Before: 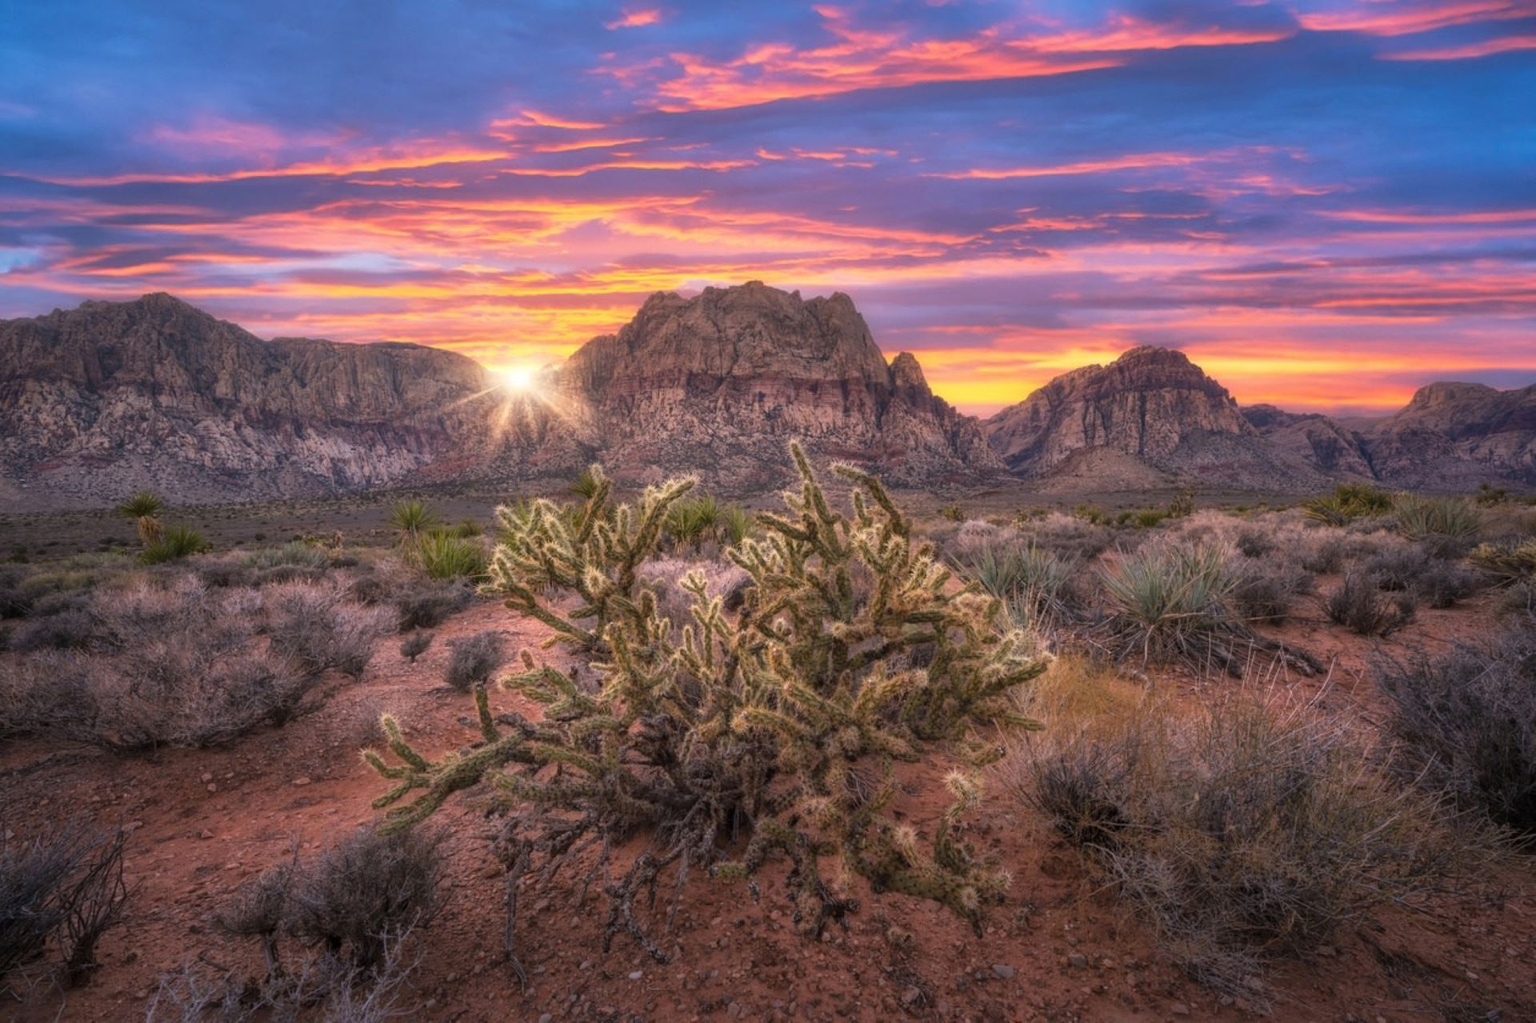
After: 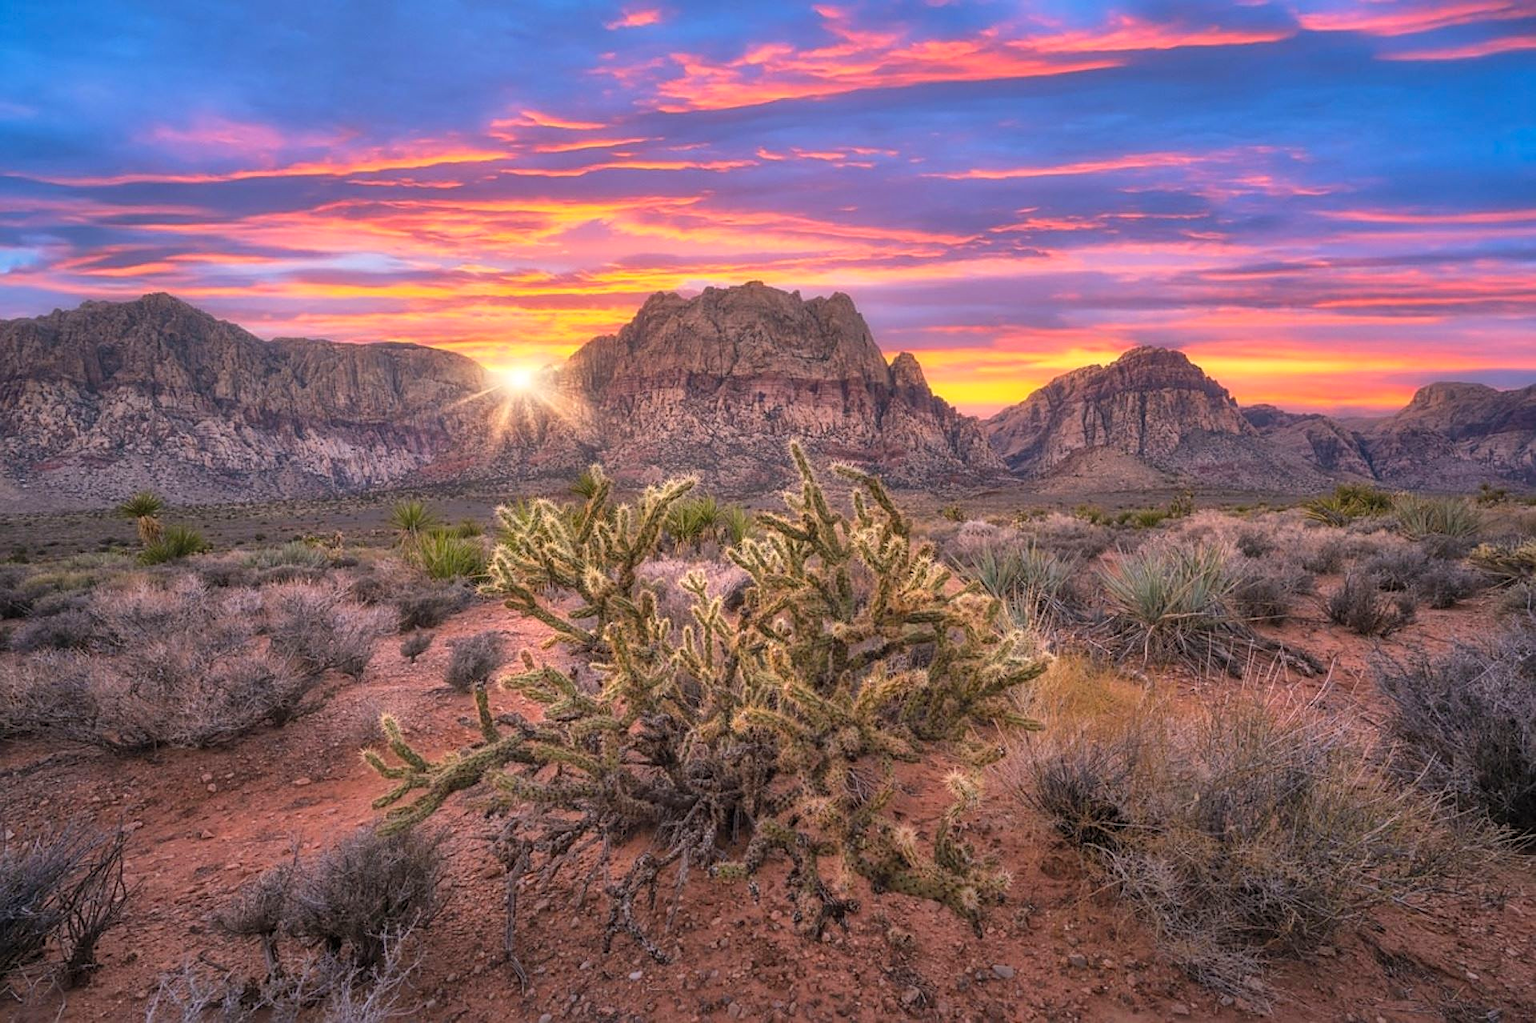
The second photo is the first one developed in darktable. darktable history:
shadows and highlights: low approximation 0.01, soften with gaussian
contrast brightness saturation: contrast 0.07, brightness 0.08, saturation 0.18
sharpen: on, module defaults
